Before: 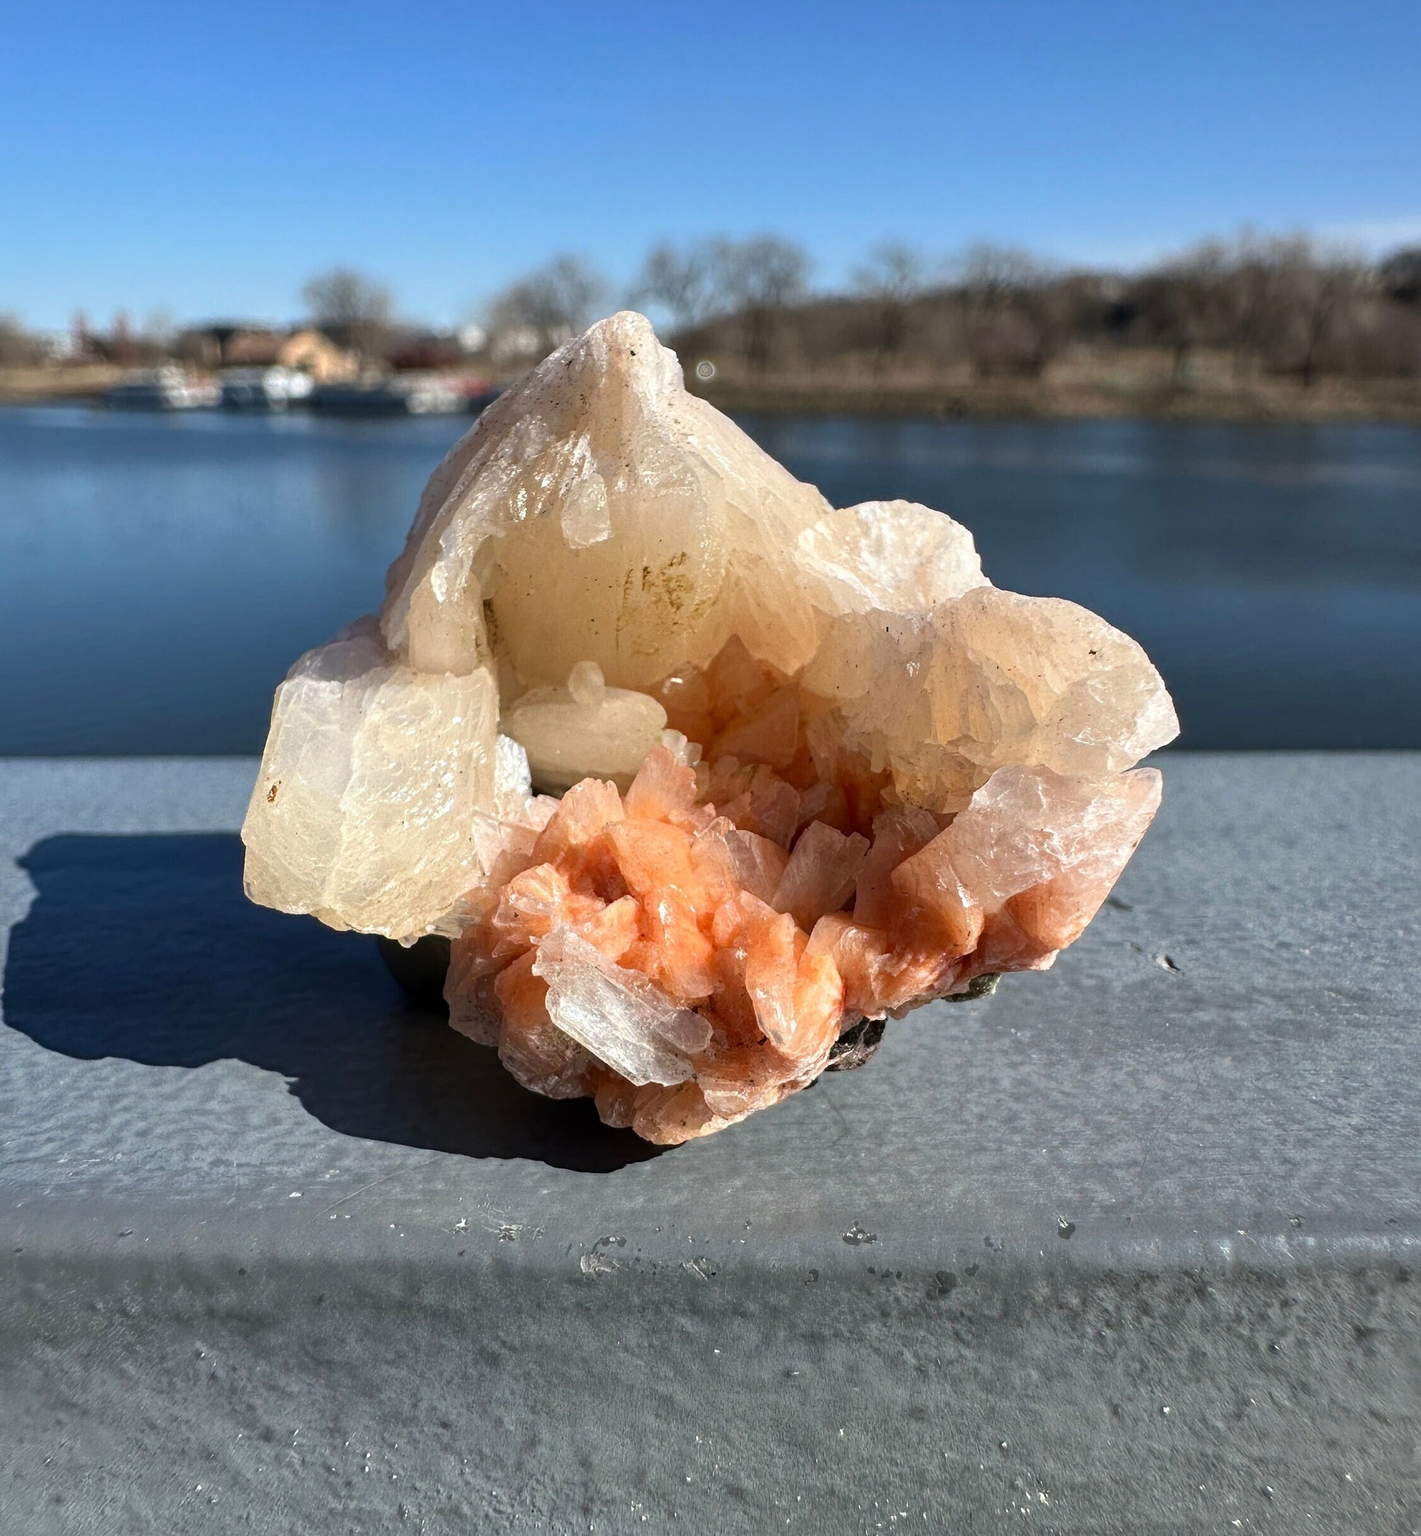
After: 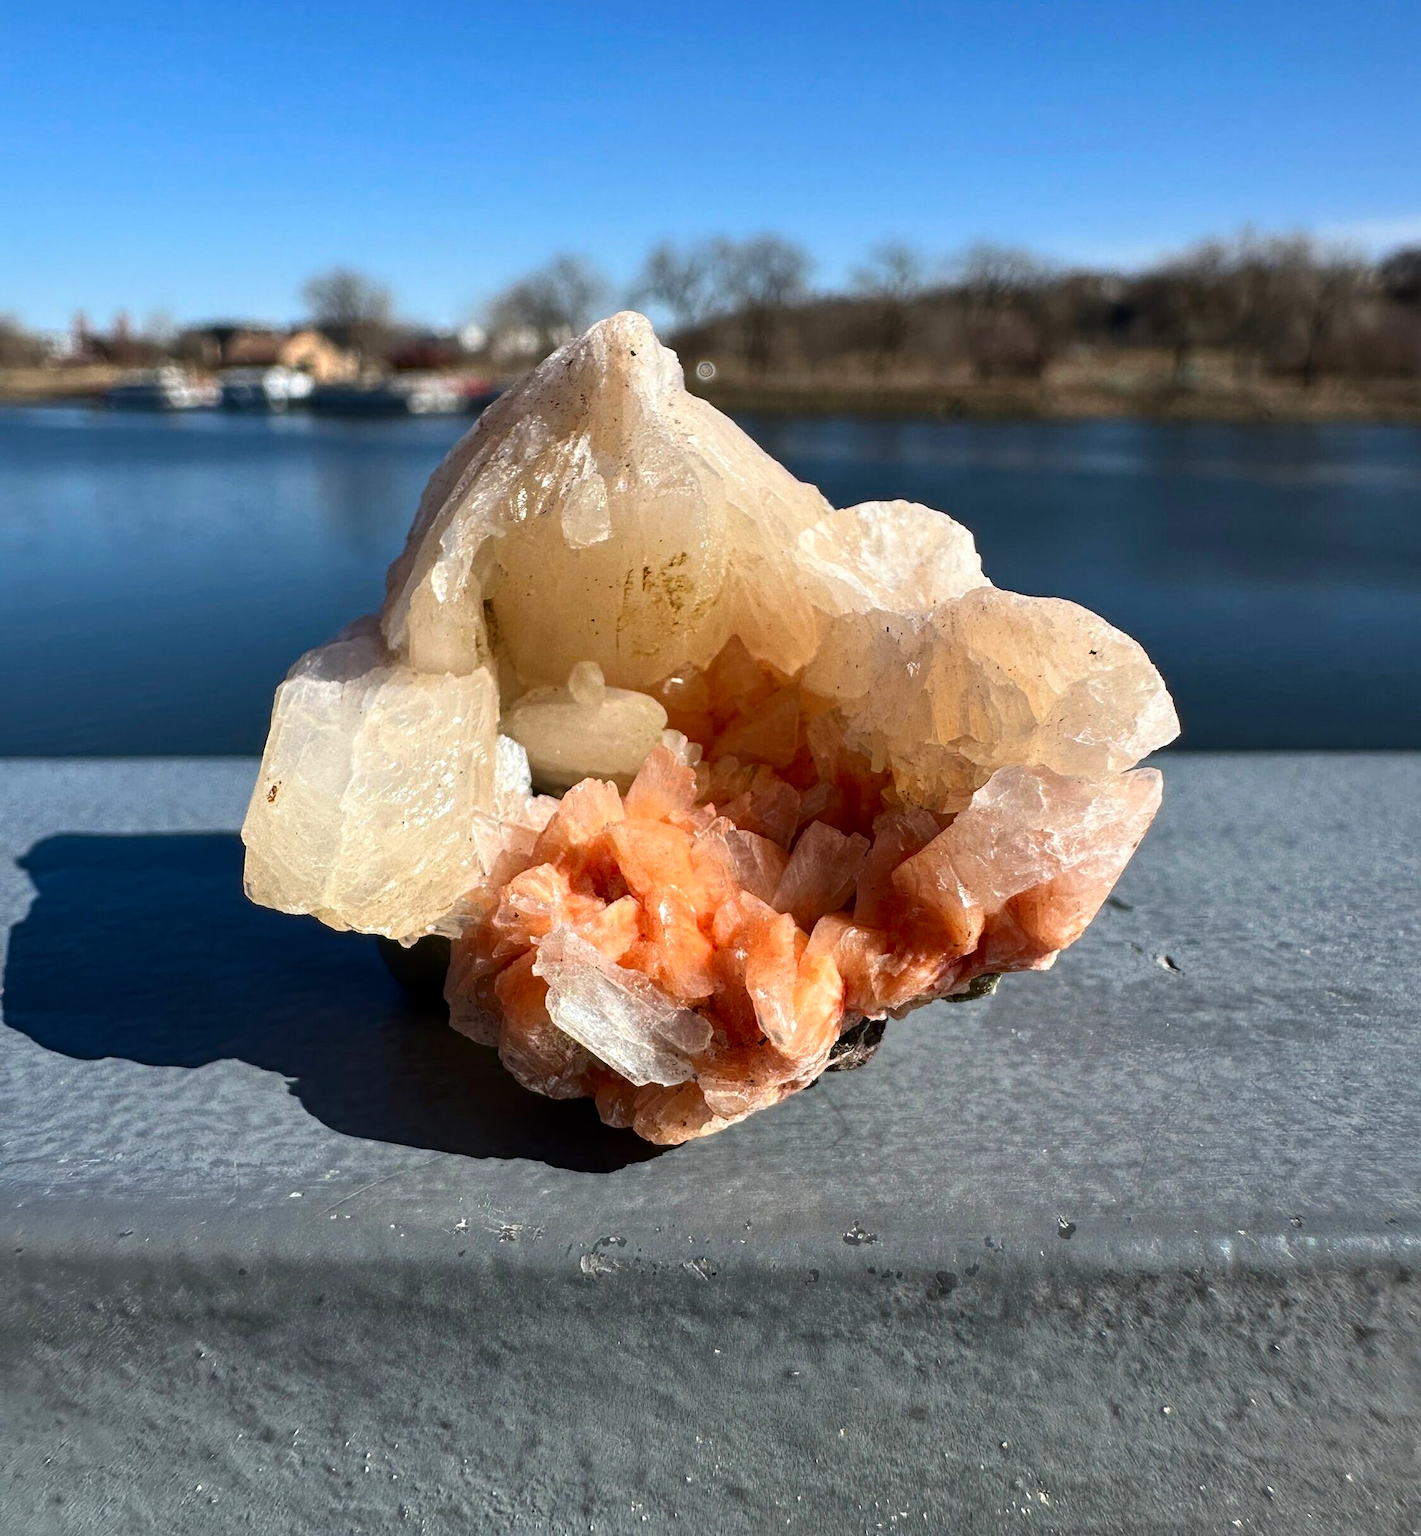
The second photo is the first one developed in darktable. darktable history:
contrast brightness saturation: contrast 0.13, brightness -0.05, saturation 0.16
tone equalizer: on, module defaults
